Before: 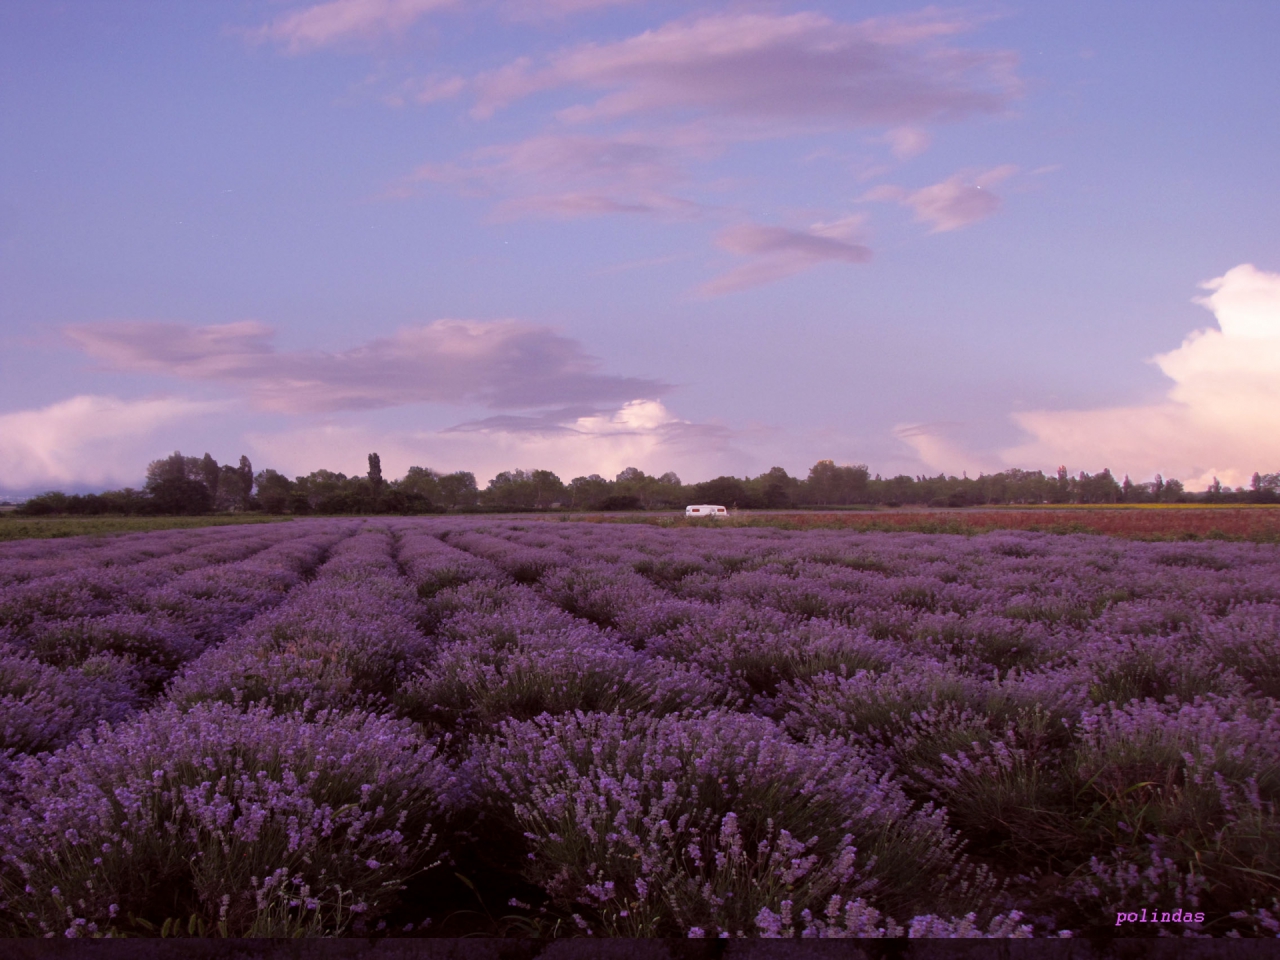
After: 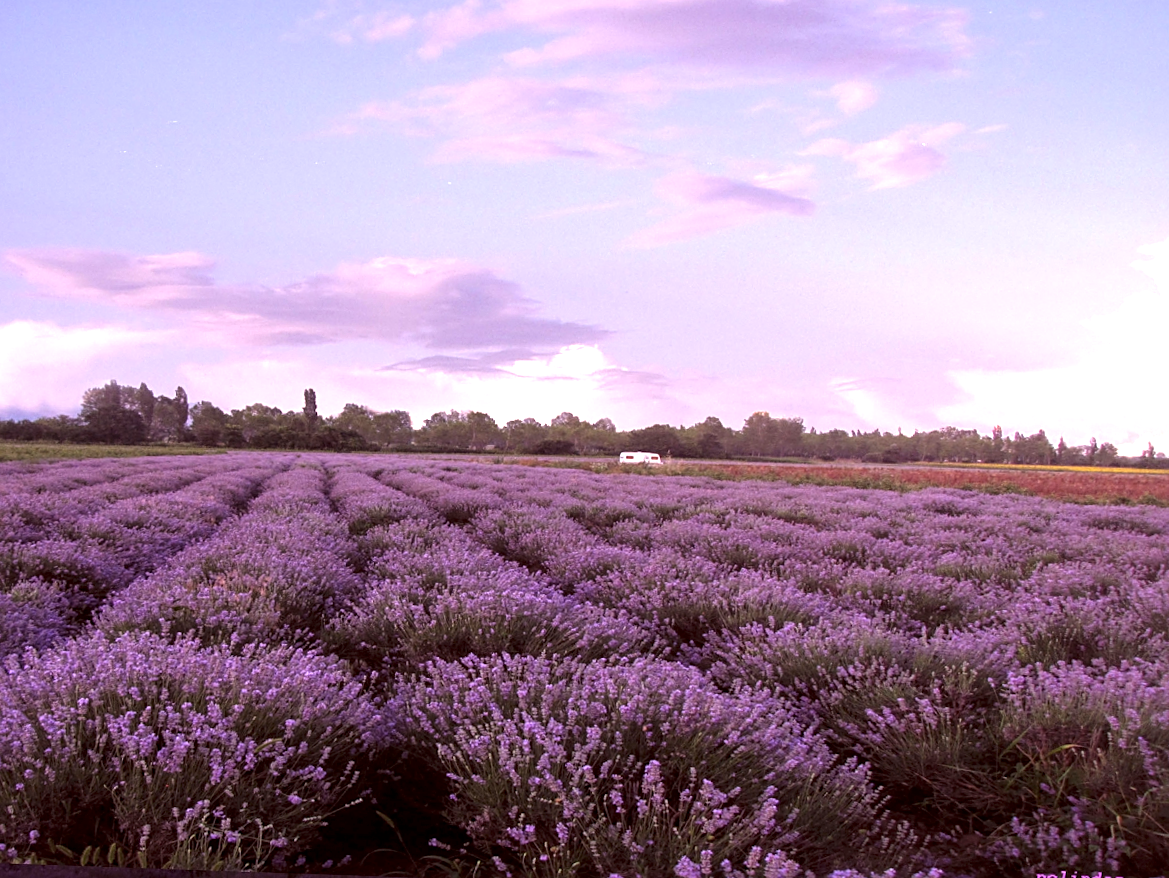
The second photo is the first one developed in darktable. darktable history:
crop and rotate: angle -2°, left 3.083%, top 3.745%, right 1.373%, bottom 0.555%
sharpen: on, module defaults
exposure: black level correction 0, exposure 1.103 EV, compensate exposure bias true, compensate highlight preservation false
local contrast: on, module defaults
